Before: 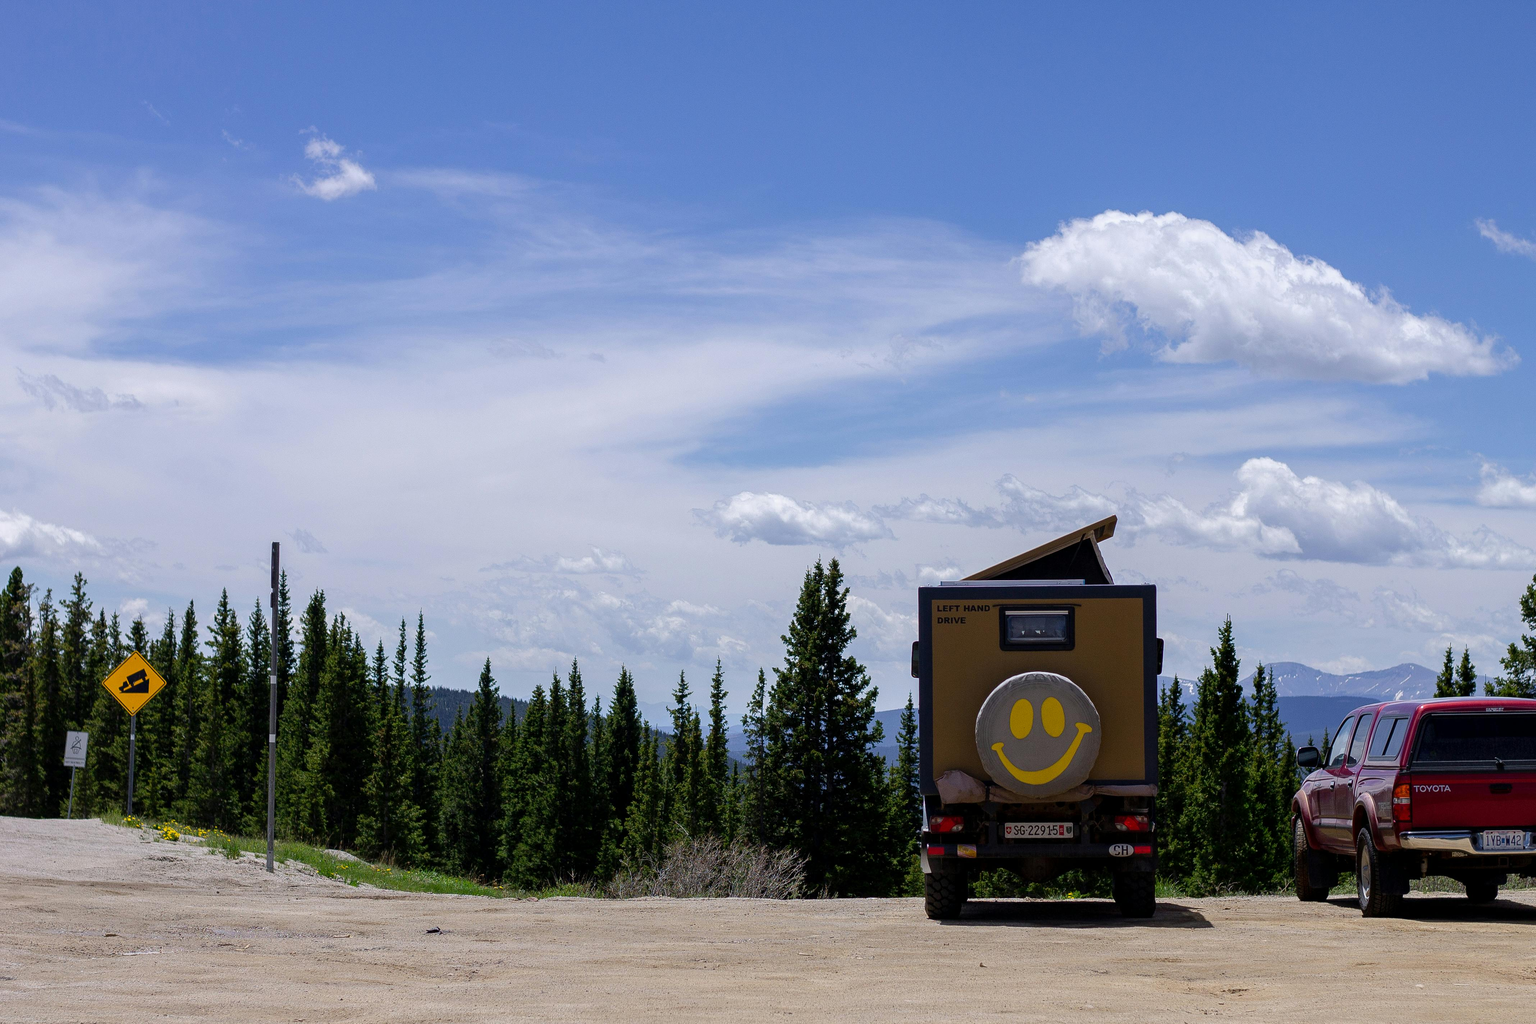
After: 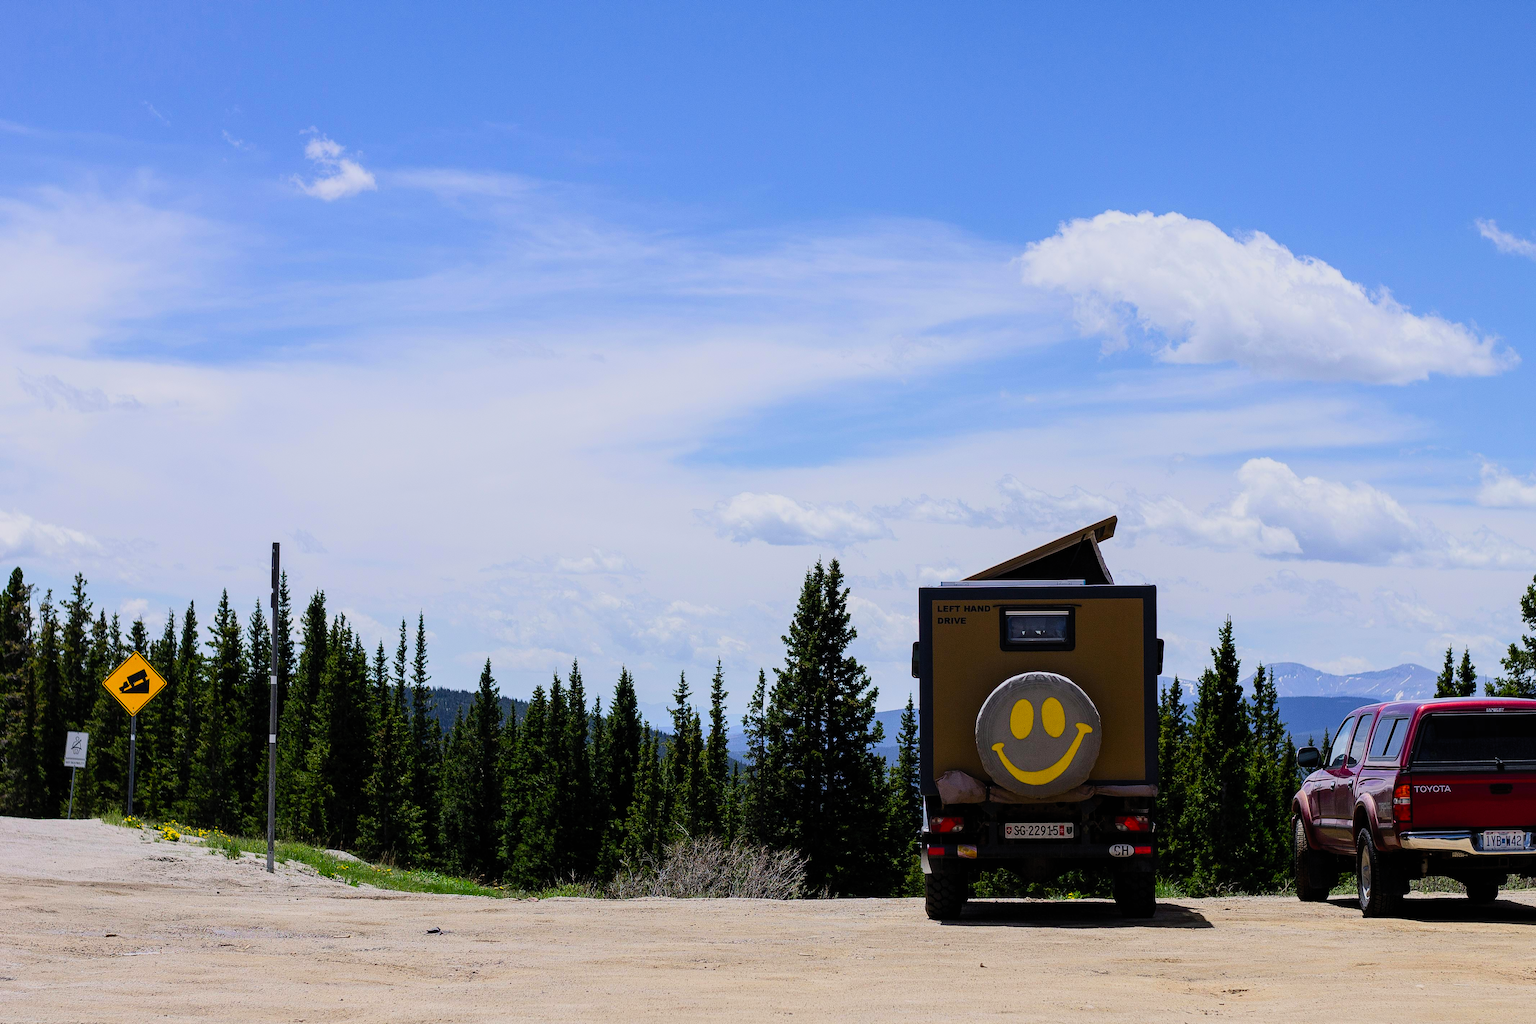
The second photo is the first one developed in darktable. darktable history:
filmic rgb: black relative exposure -9.23 EV, white relative exposure 6.79 EV, threshold 3.06 EV, hardness 3.06, contrast 1.059, preserve chrominance RGB euclidean norm, color science v5 (2021), contrast in shadows safe, contrast in highlights safe, enable highlight reconstruction true
contrast brightness saturation: contrast 0.226, brightness 0.11, saturation 0.295
